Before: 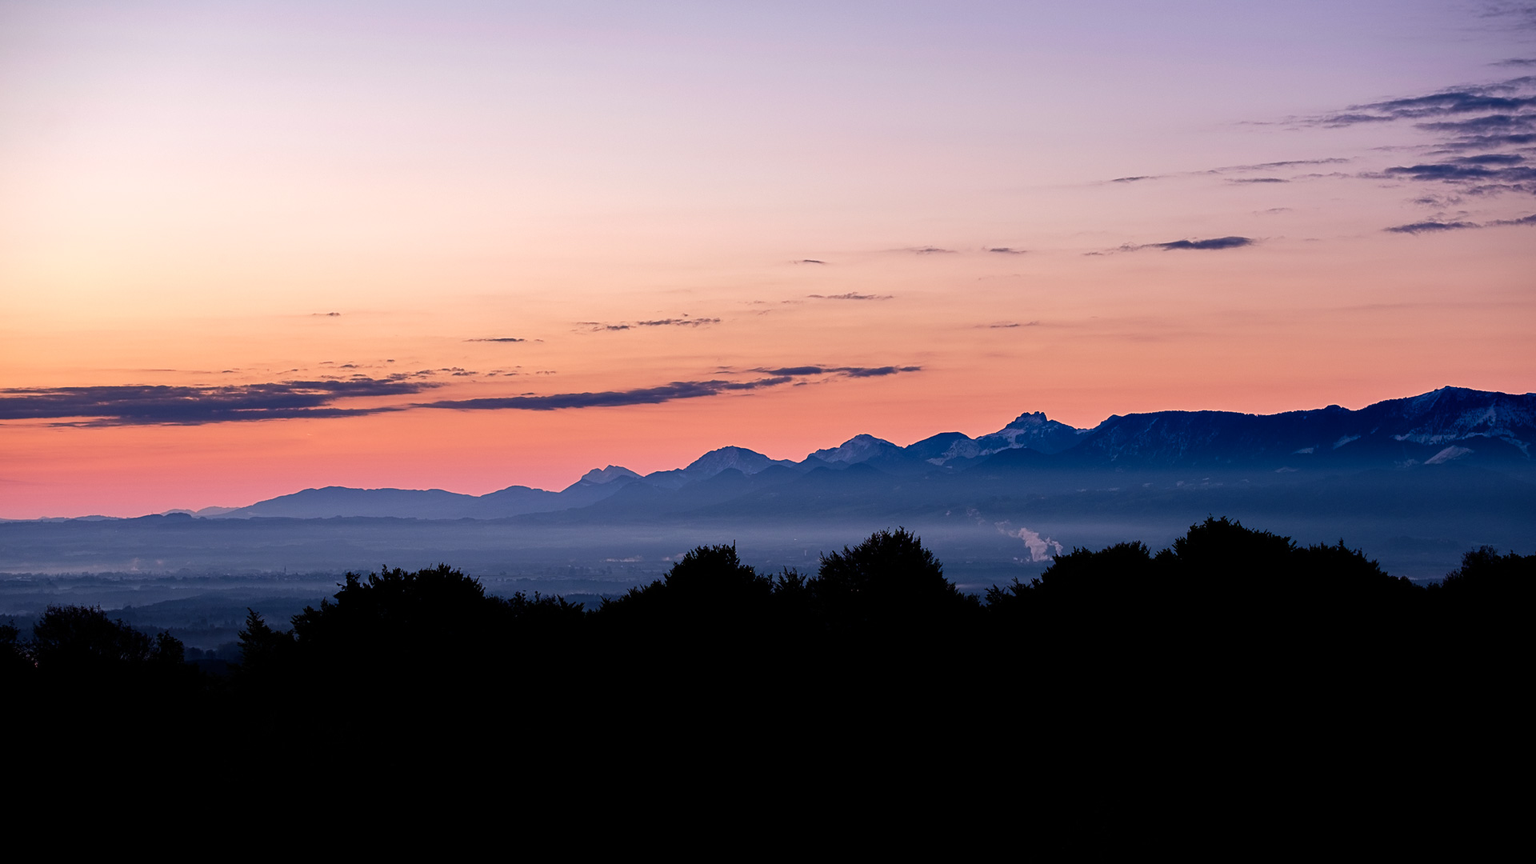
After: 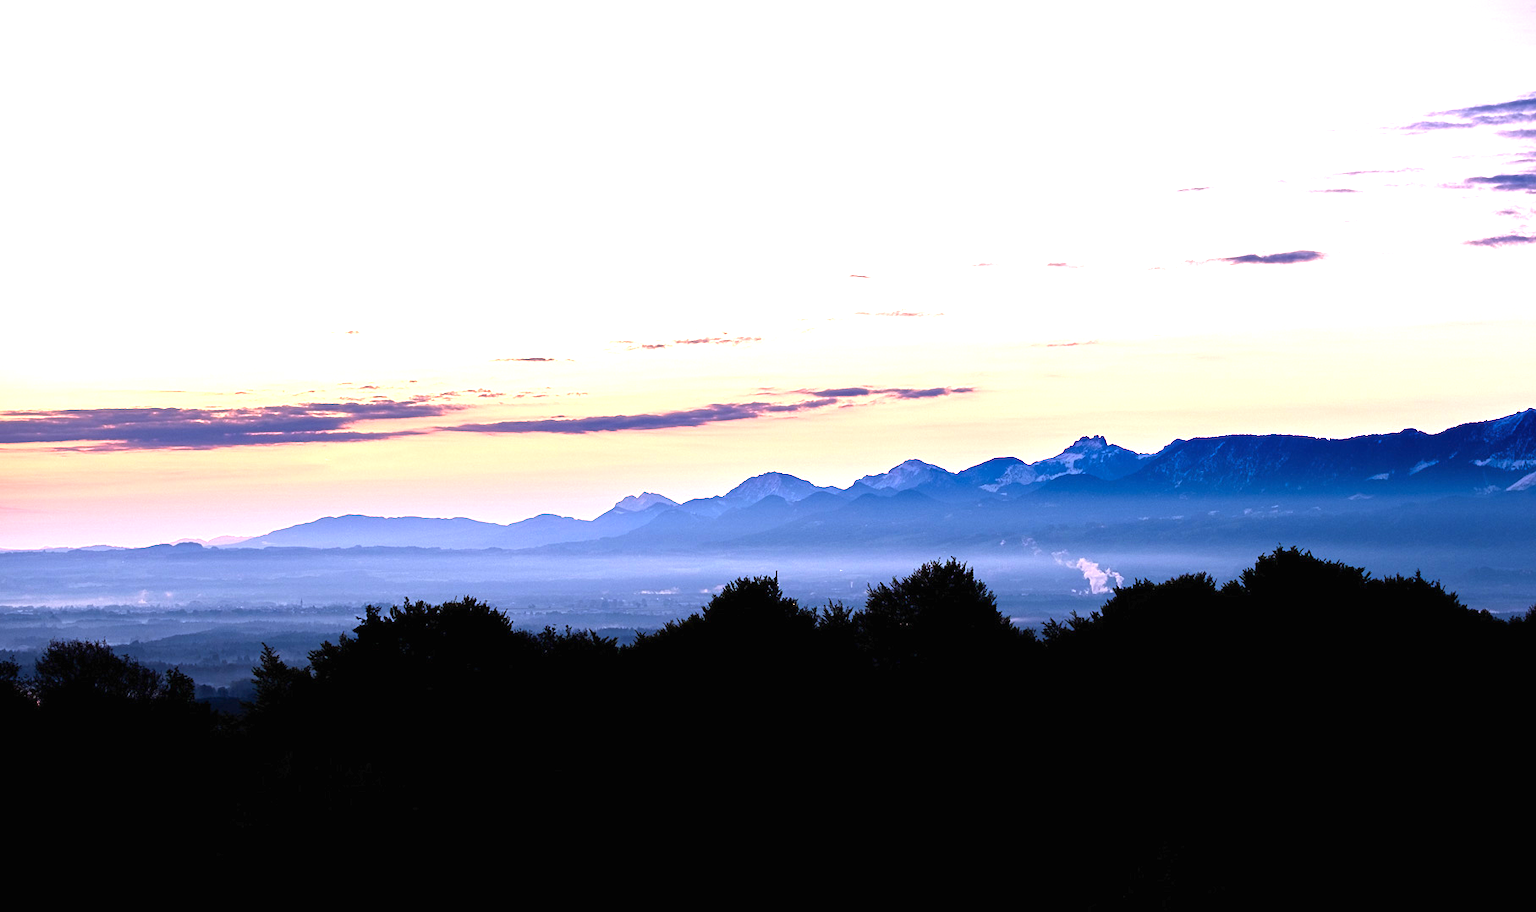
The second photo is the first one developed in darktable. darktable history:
base curve: curves: ch0 [(0, 0) (0.303, 0.277) (1, 1)], preserve colors none
exposure: black level correction 0, exposure 1.922 EV, compensate exposure bias true, compensate highlight preservation false
crop and rotate: left 0%, right 5.375%
